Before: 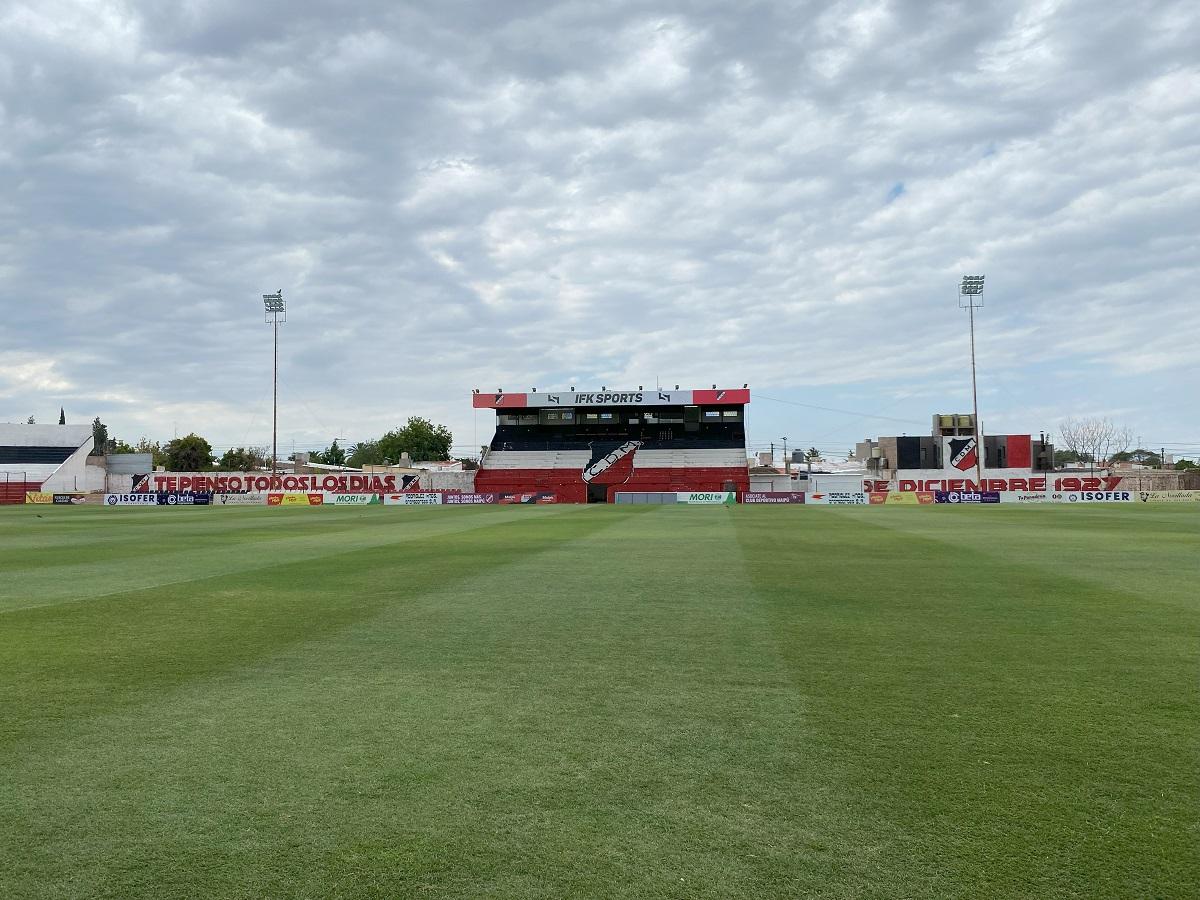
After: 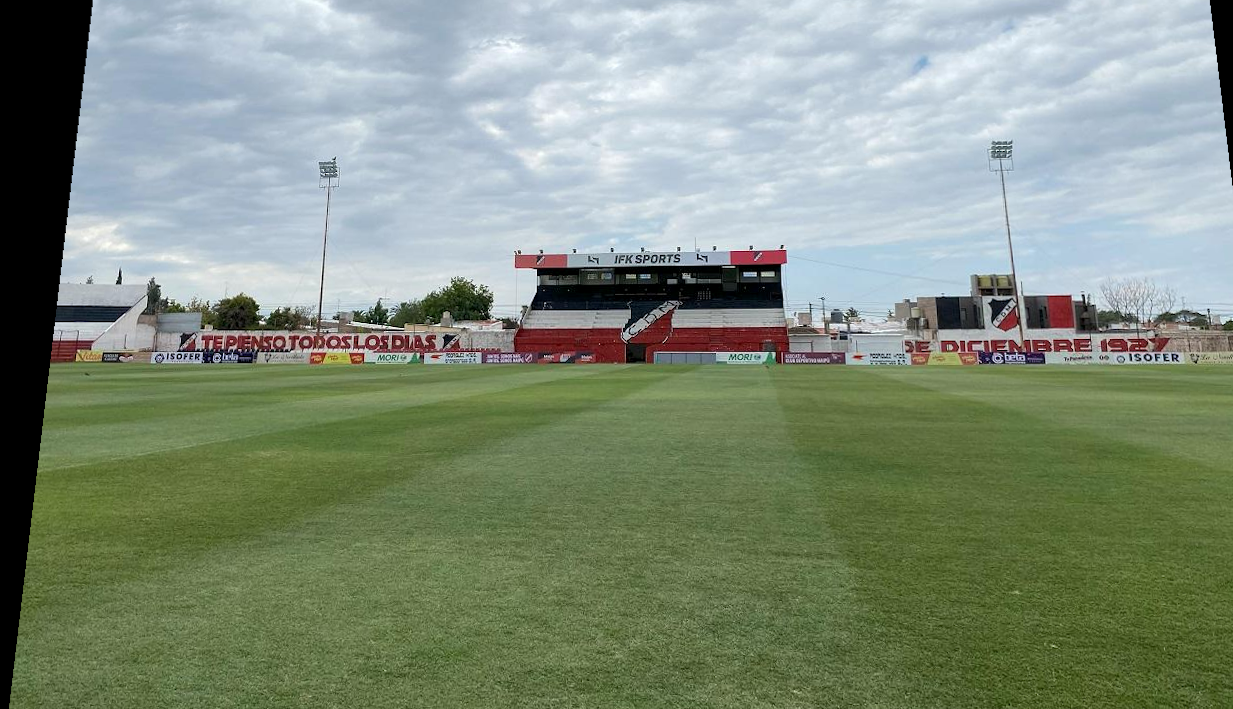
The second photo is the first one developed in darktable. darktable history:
exposure: compensate highlight preservation false
crop and rotate: angle 0.03°, top 11.643%, right 5.651%, bottom 11.189%
rotate and perspective: rotation 0.128°, lens shift (vertical) -0.181, lens shift (horizontal) -0.044, shear 0.001, automatic cropping off
local contrast: highlights 100%, shadows 100%, detail 120%, midtone range 0.2
